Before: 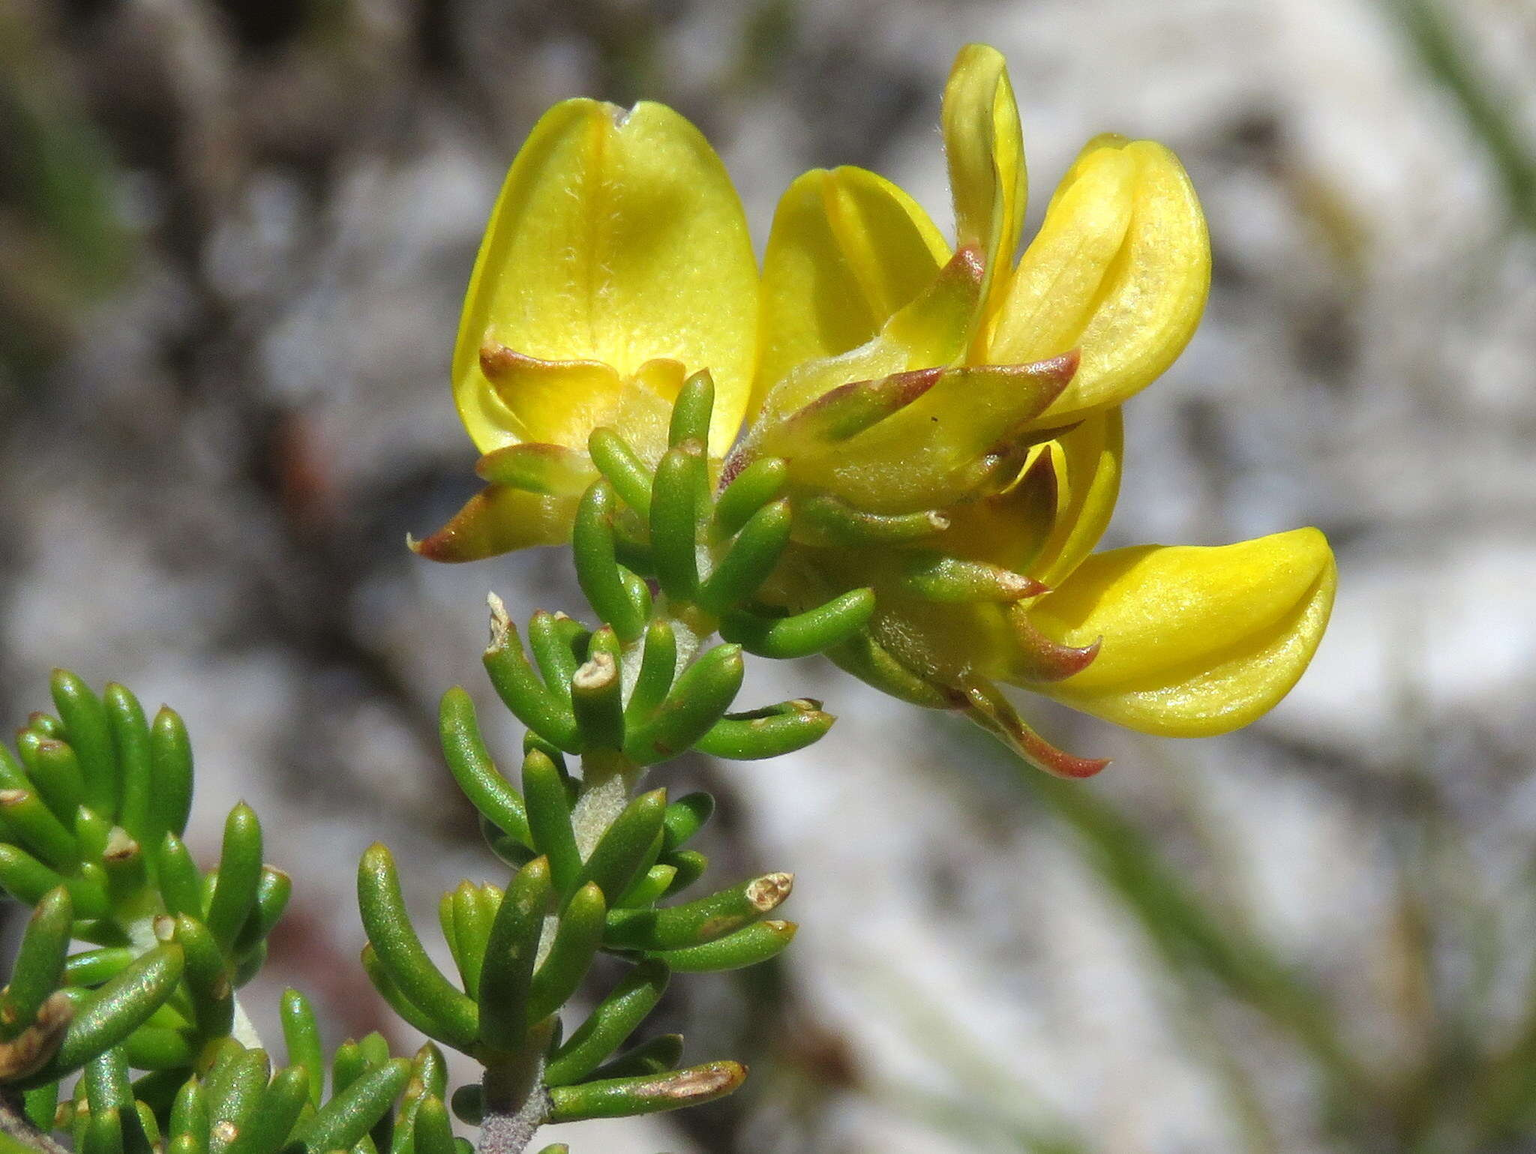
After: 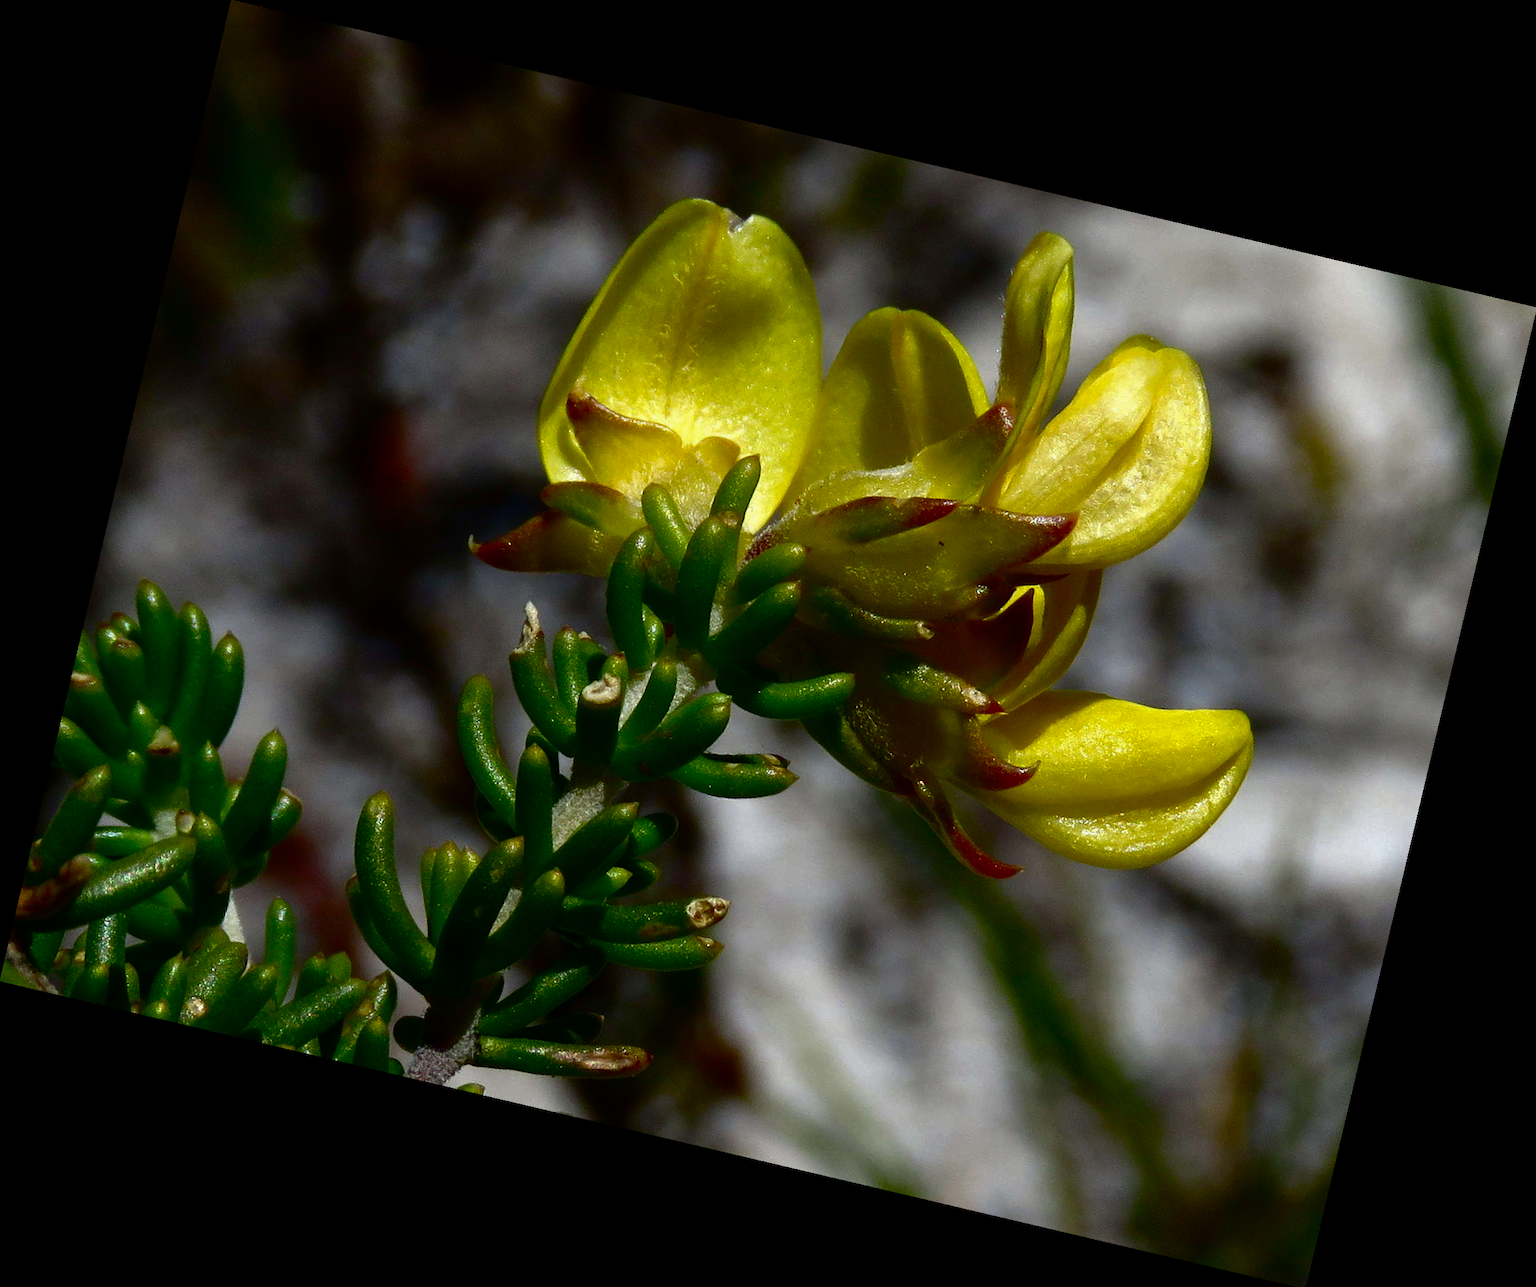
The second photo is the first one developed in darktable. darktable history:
base curve: curves: ch0 [(0, 0) (0.073, 0.04) (0.157, 0.139) (0.492, 0.492) (0.758, 0.758) (1, 1)], preserve colors none
contrast brightness saturation: brightness -0.52
rotate and perspective: rotation 13.27°, automatic cropping off
